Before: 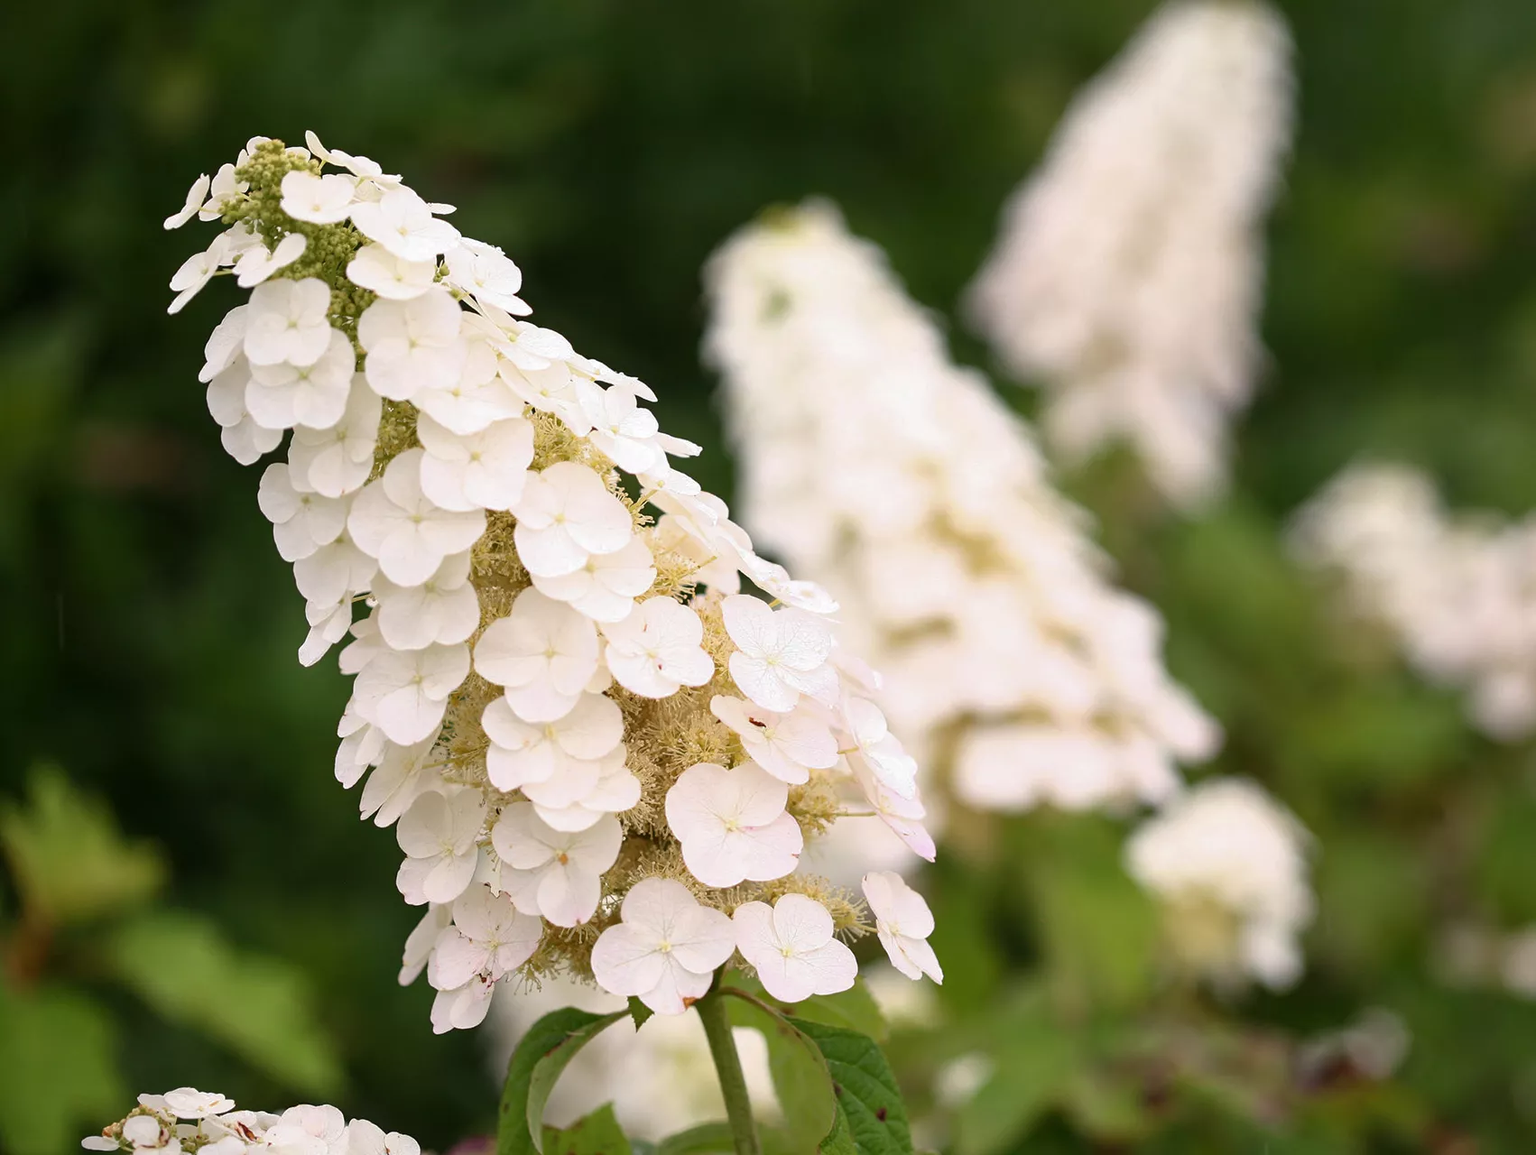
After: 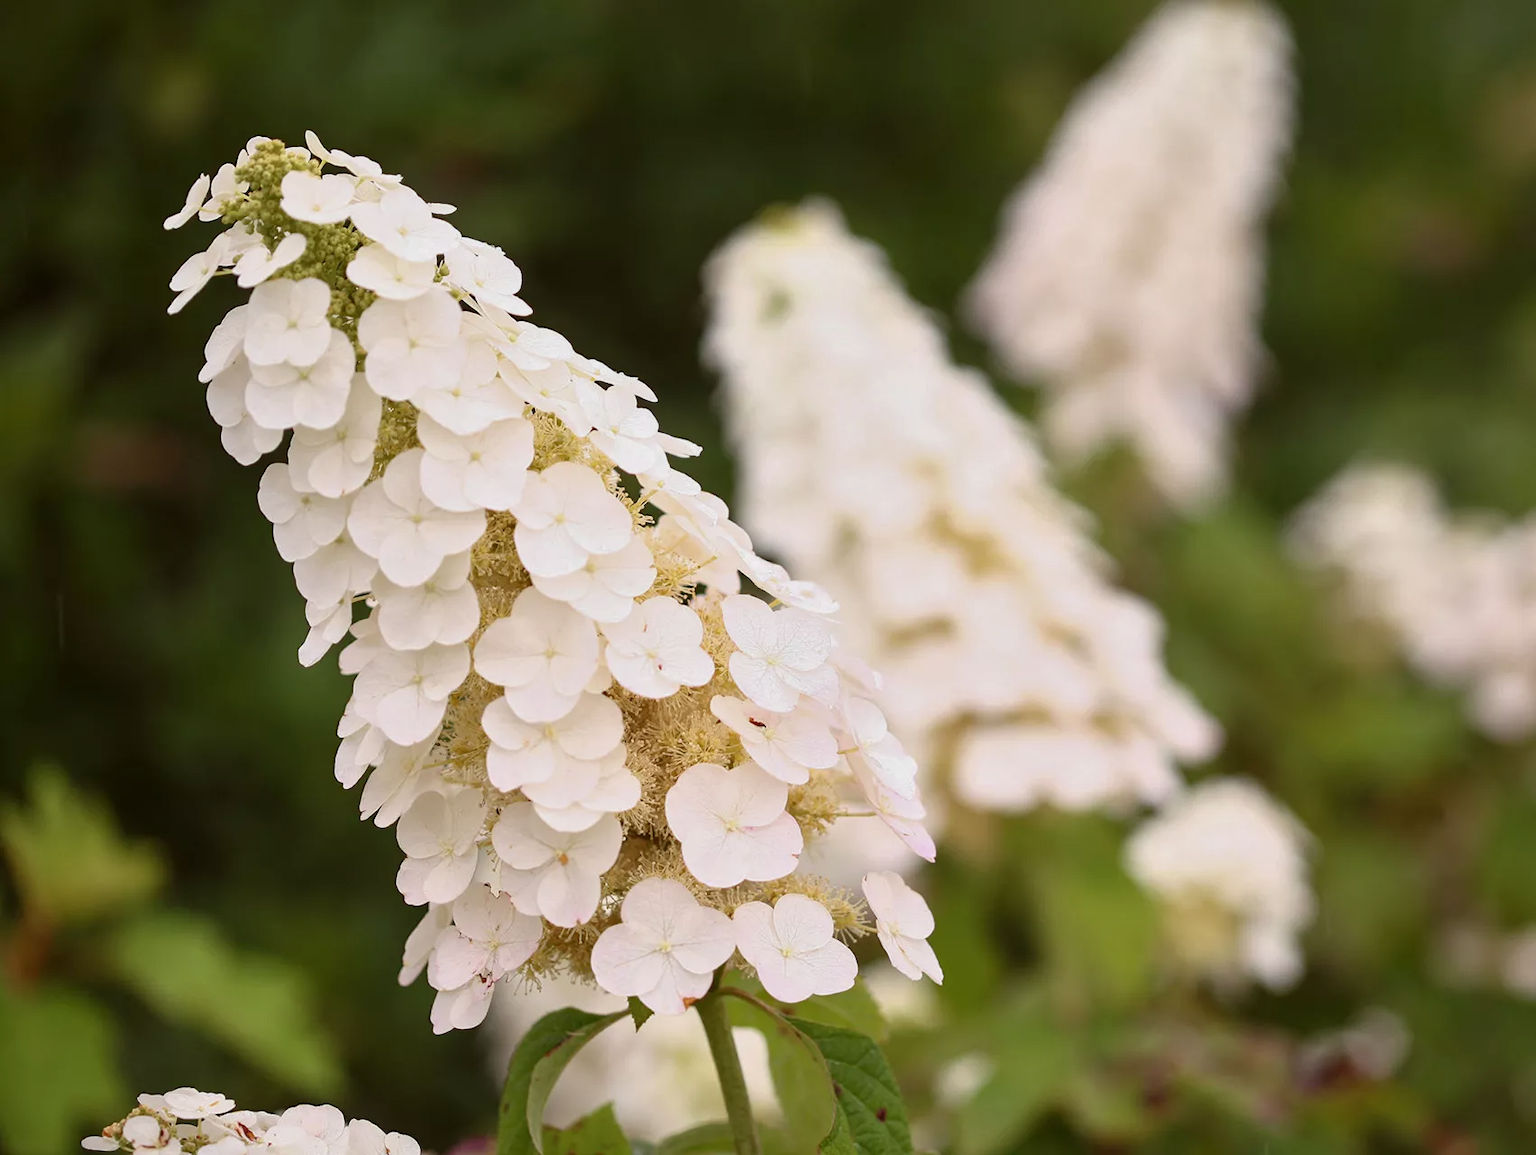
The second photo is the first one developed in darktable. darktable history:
tone equalizer: -8 EV -0.002 EV, -7 EV 0.005 EV, -6 EV -0.009 EV, -5 EV 0.011 EV, -4 EV -0.012 EV, -3 EV 0.007 EV, -2 EV -0.062 EV, -1 EV -0.293 EV, +0 EV -0.582 EV, smoothing diameter 2%, edges refinement/feathering 20, mask exposure compensation -1.57 EV, filter diffusion 5
color balance: mode lift, gamma, gain (sRGB), lift [1, 1.049, 1, 1]
